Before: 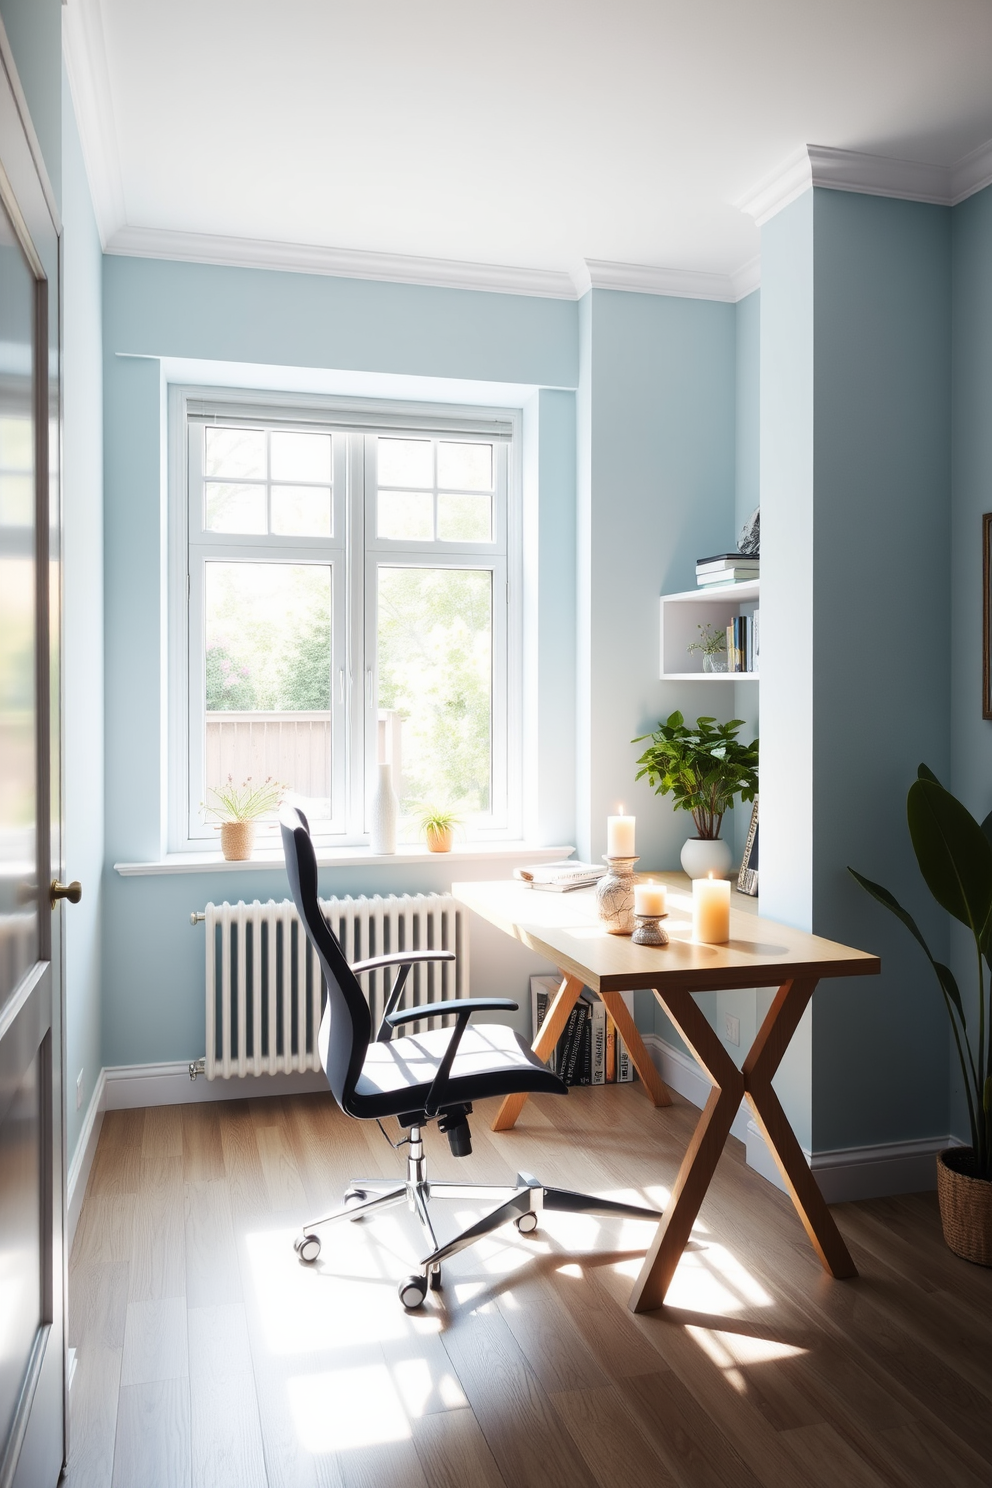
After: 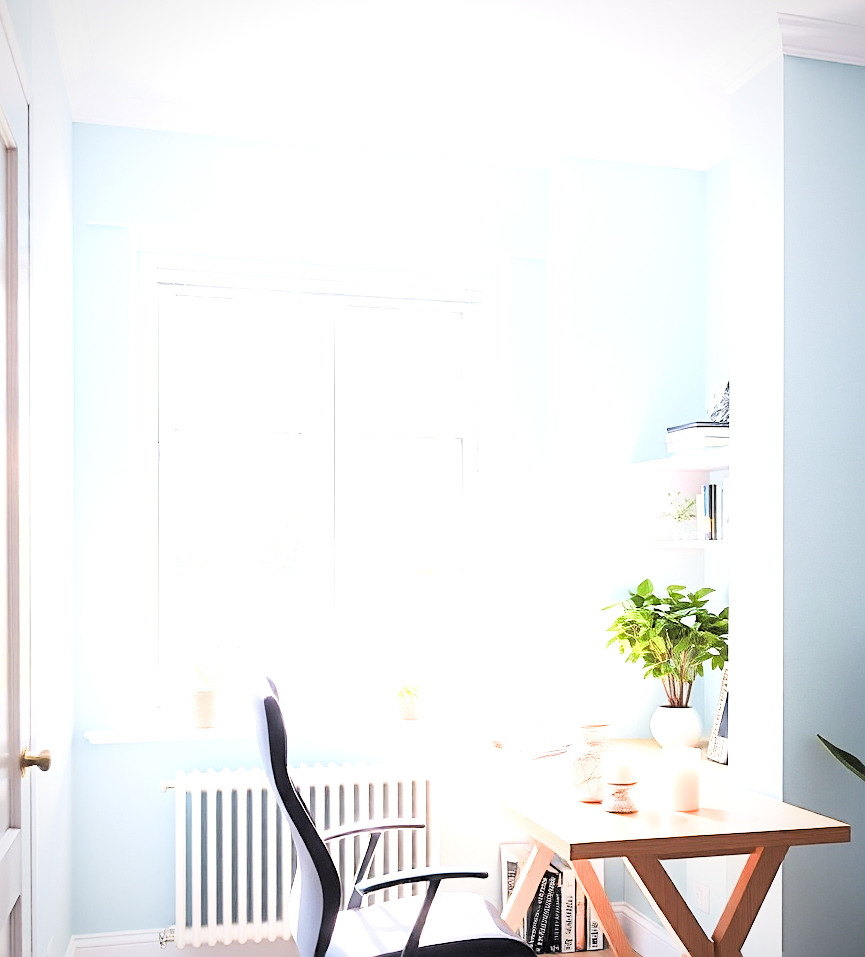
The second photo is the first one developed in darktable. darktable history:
exposure: exposure 3.008 EV, compensate highlight preservation false
vignetting: fall-off radius 83.02%, saturation -0.019
crop: left 3.054%, top 8.925%, right 9.667%, bottom 26.717%
levels: levels [0.016, 0.484, 0.953]
filmic rgb: black relative exposure -4.12 EV, white relative exposure 5.12 EV, hardness 2.07, contrast 1.169
sharpen: amount 0.477
color calibration: gray › normalize channels true, illuminant custom, x 0.347, y 0.365, temperature 4951.05 K, gamut compression 0.01
